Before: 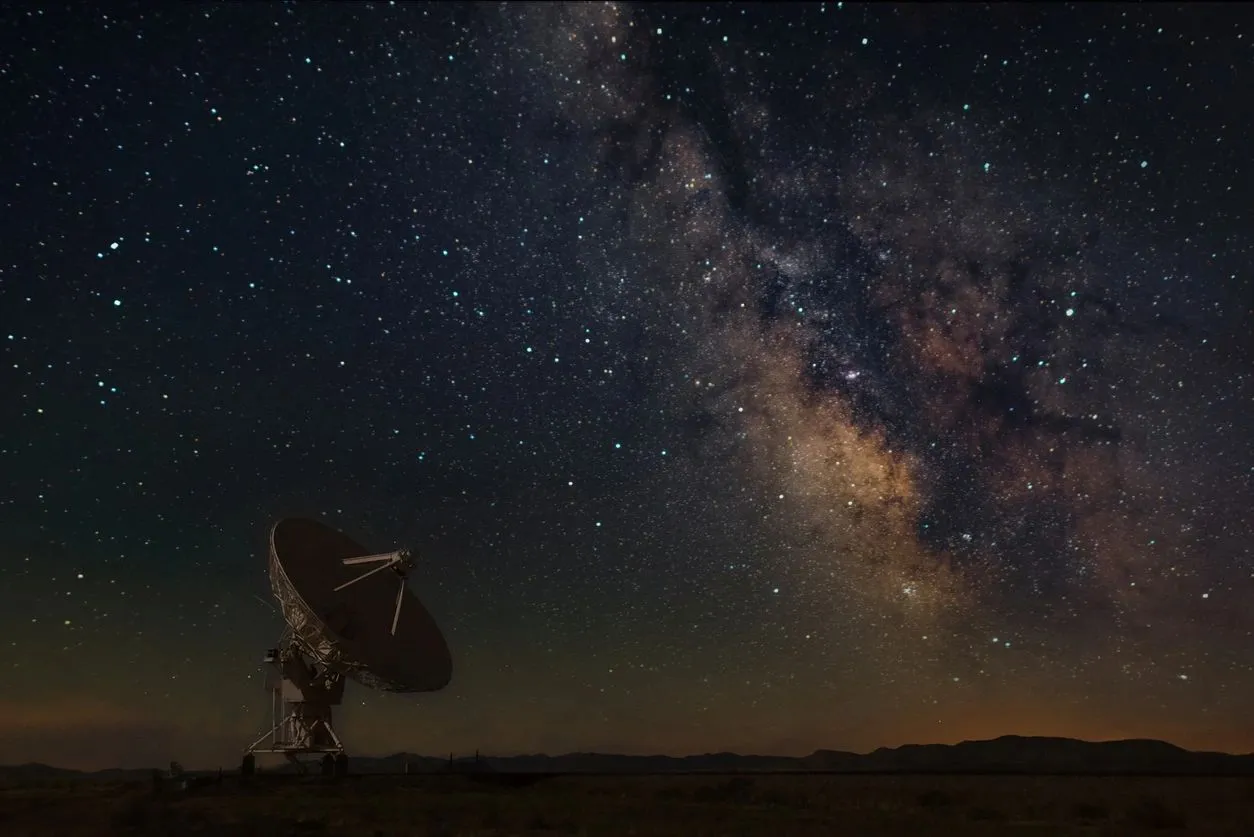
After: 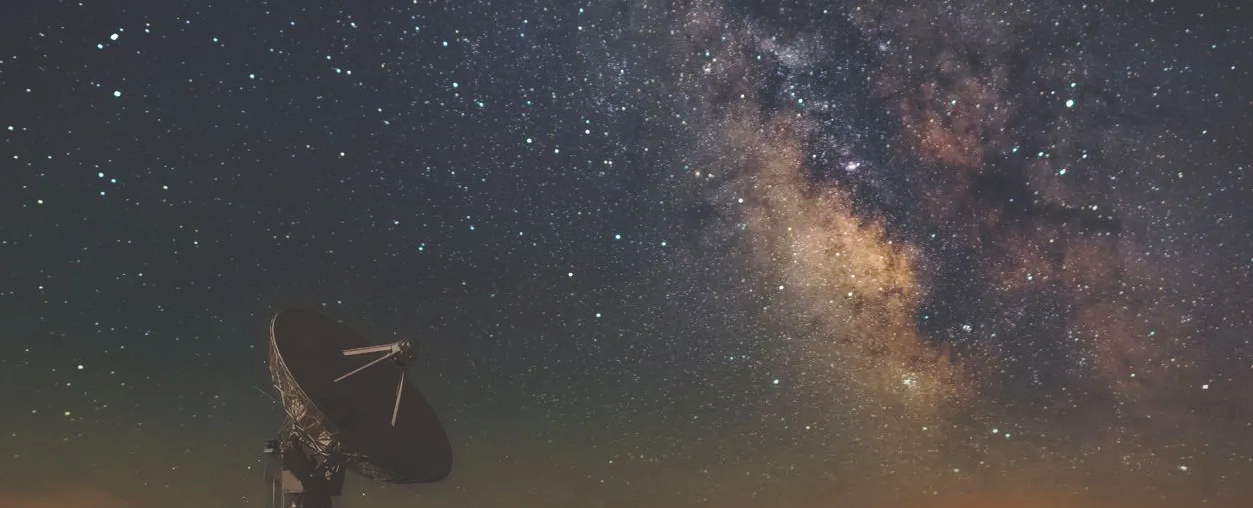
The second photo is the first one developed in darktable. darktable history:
exposure: black level correction -0.028, compensate highlight preservation false
crop and rotate: top 25.204%, bottom 14.02%
base curve: curves: ch0 [(0, 0) (0.028, 0.03) (0.121, 0.232) (0.46, 0.748) (0.859, 0.968) (1, 1)], preserve colors none
